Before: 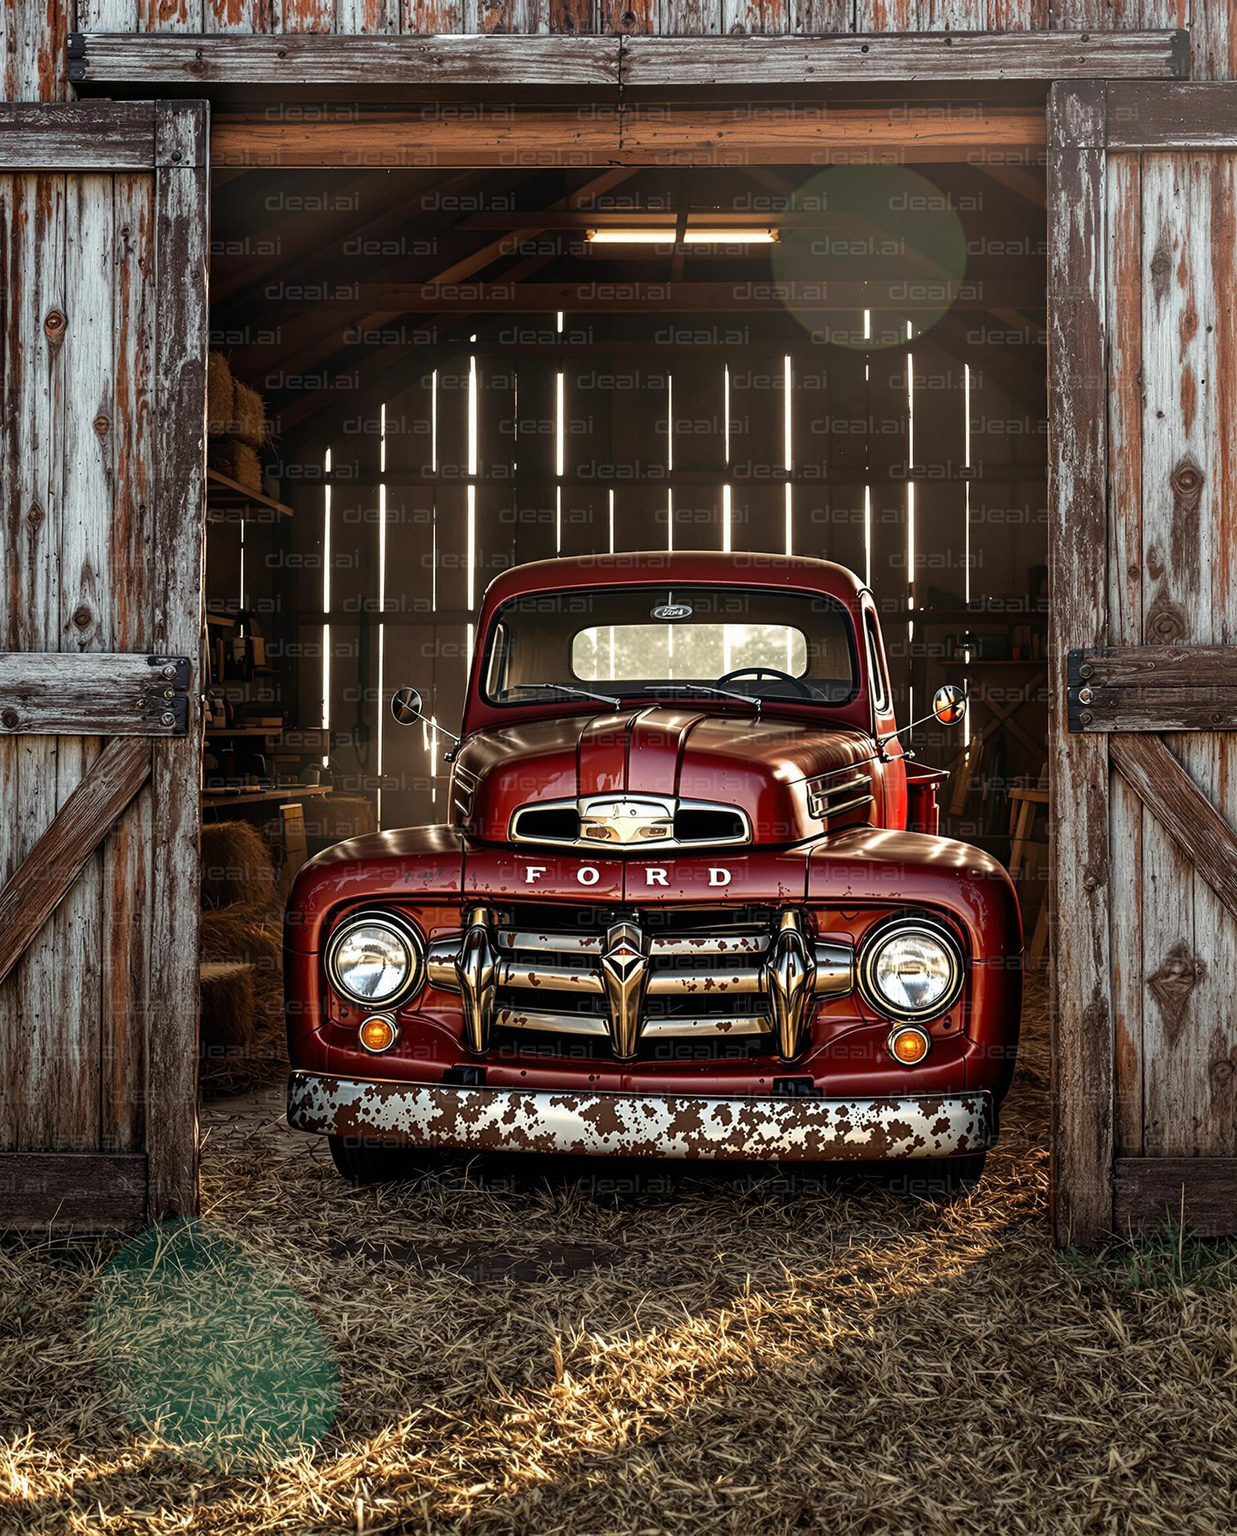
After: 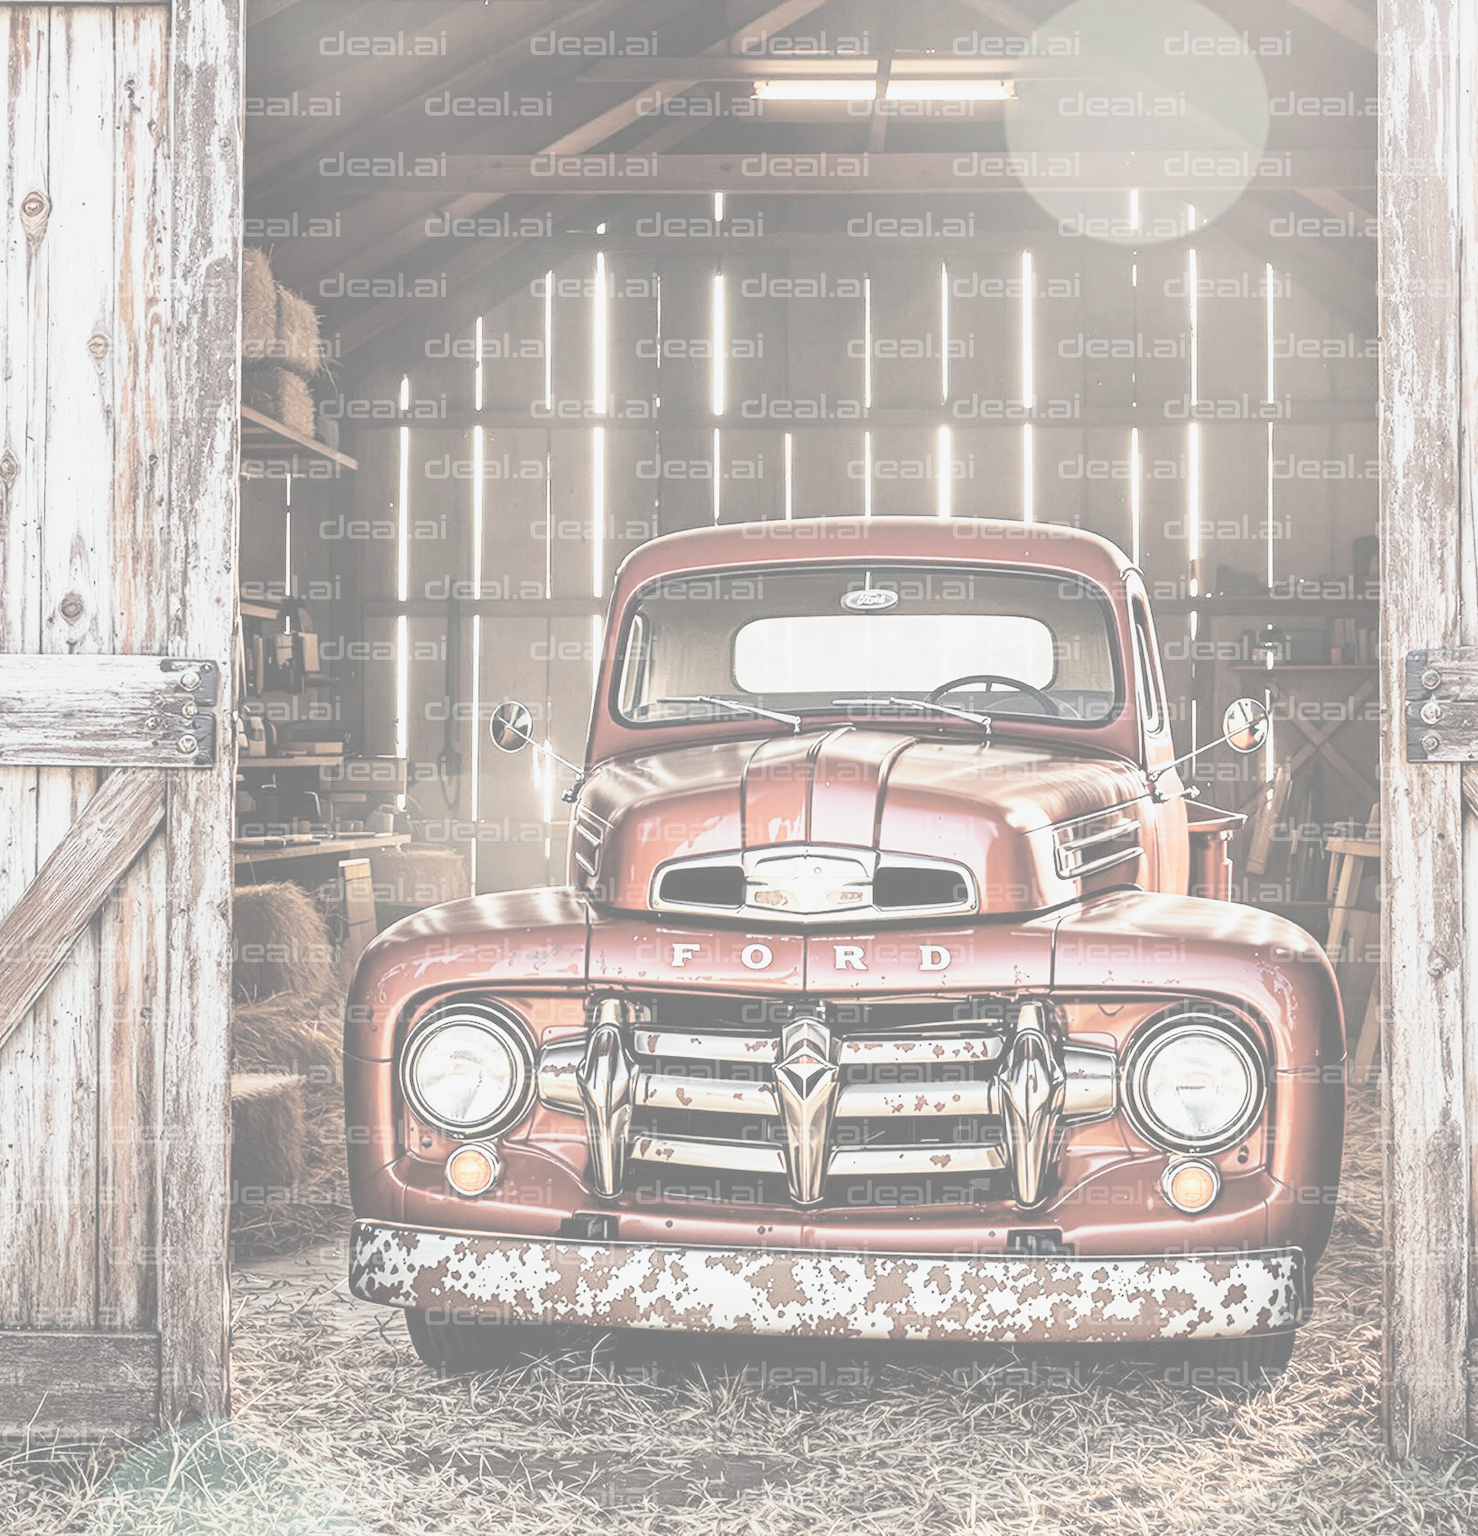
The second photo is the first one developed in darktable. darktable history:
contrast brightness saturation: contrast -0.318, brightness 0.735, saturation -0.787
crop and rotate: left 2.401%, top 11.061%, right 9.292%, bottom 15.032%
base curve: curves: ch0 [(0, 0) (0.028, 0.03) (0.121, 0.232) (0.46, 0.748) (0.859, 0.968) (1, 1)], preserve colors none
exposure: black level correction -0.002, exposure 1.331 EV, compensate highlight preservation false
tone curve: curves: ch0 [(0, 0.021) (0.059, 0.053) (0.212, 0.18) (0.337, 0.304) (0.495, 0.505) (0.725, 0.731) (0.89, 0.919) (1, 1)]; ch1 [(0, 0) (0.094, 0.081) (0.311, 0.282) (0.421, 0.417) (0.479, 0.475) (0.54, 0.55) (0.615, 0.65) (0.683, 0.688) (1, 1)]; ch2 [(0, 0) (0.257, 0.217) (0.44, 0.431) (0.498, 0.507) (0.603, 0.598) (1, 1)], preserve colors none
